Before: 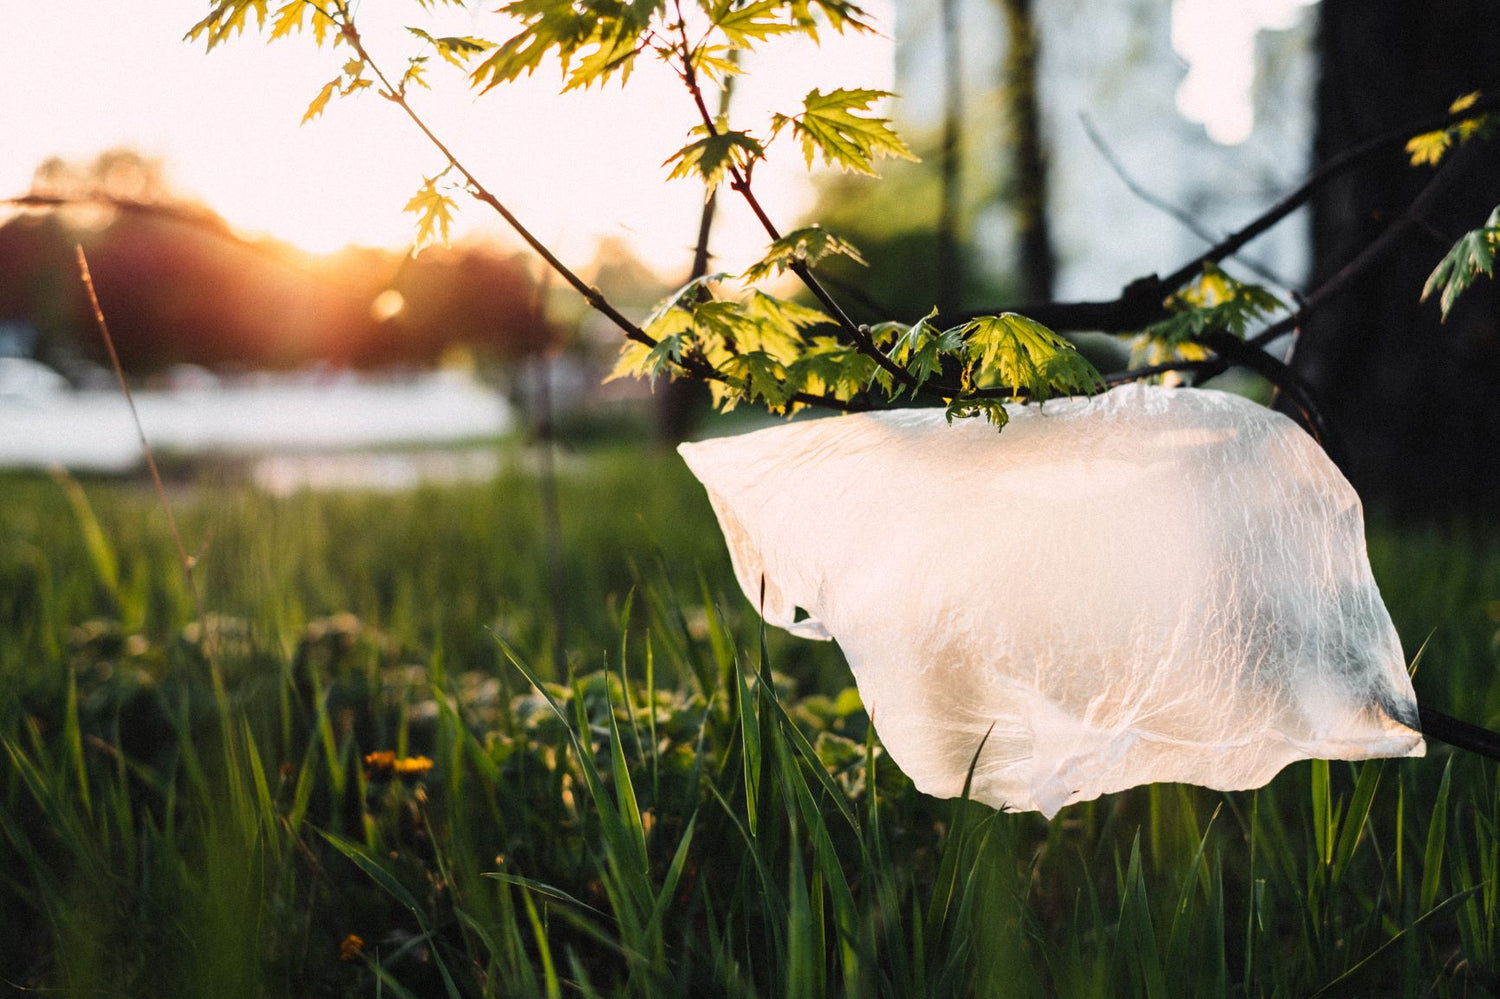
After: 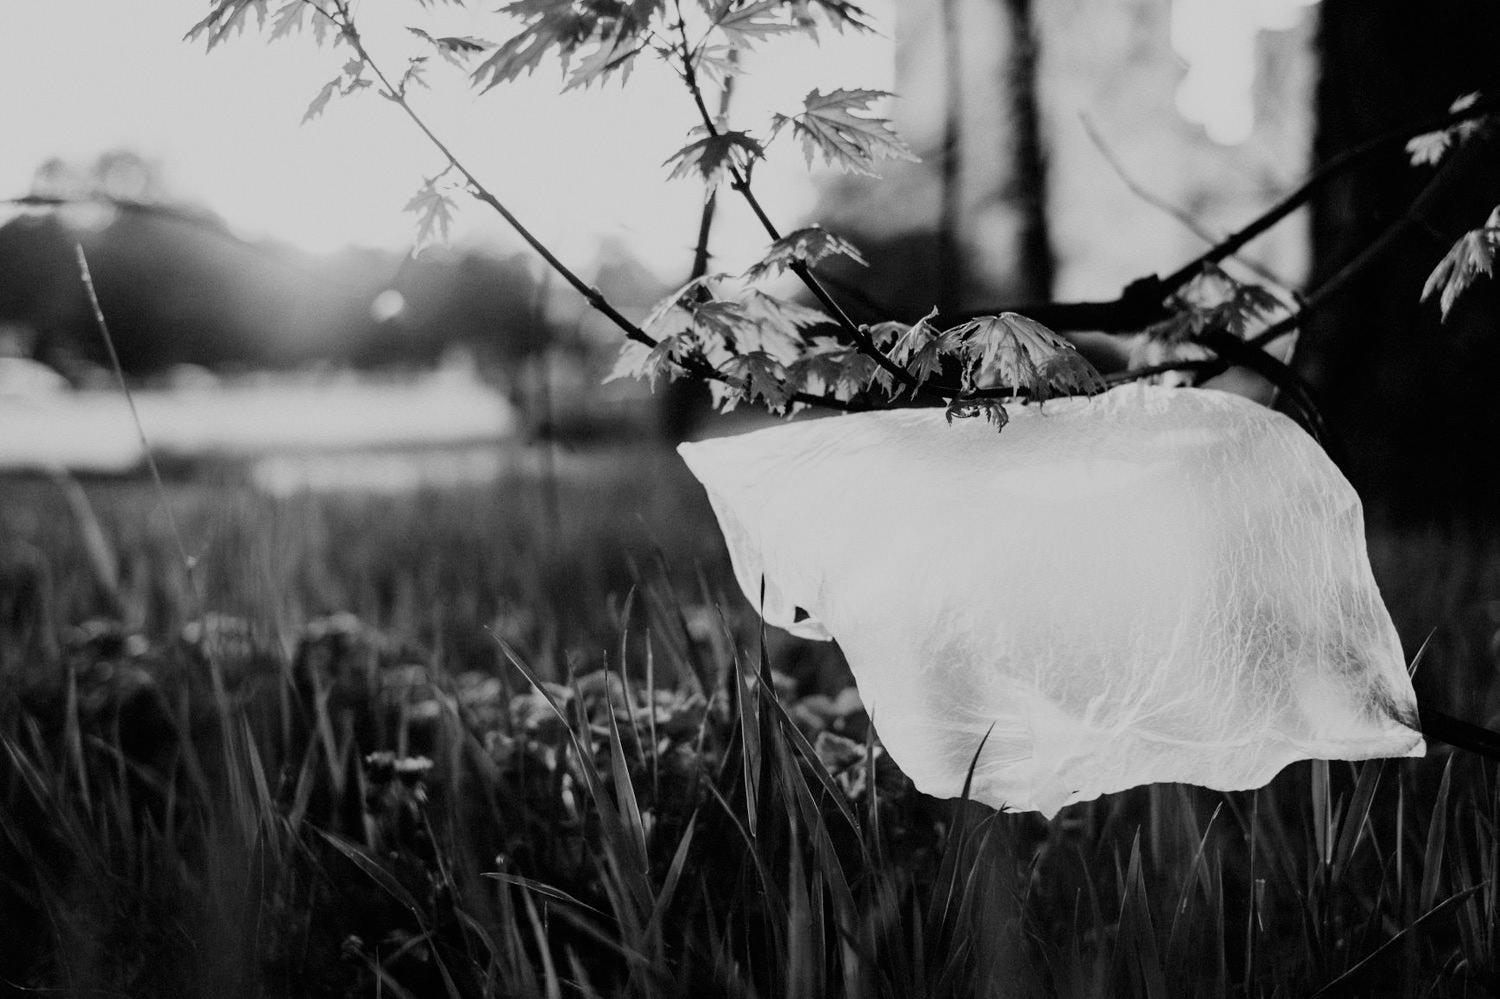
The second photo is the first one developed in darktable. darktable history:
color calibration: output gray [0.267, 0.423, 0.267, 0], illuminant same as pipeline (D50), adaptation none (bypass)
filmic rgb: black relative exposure -7.65 EV, white relative exposure 4.56 EV, hardness 3.61
